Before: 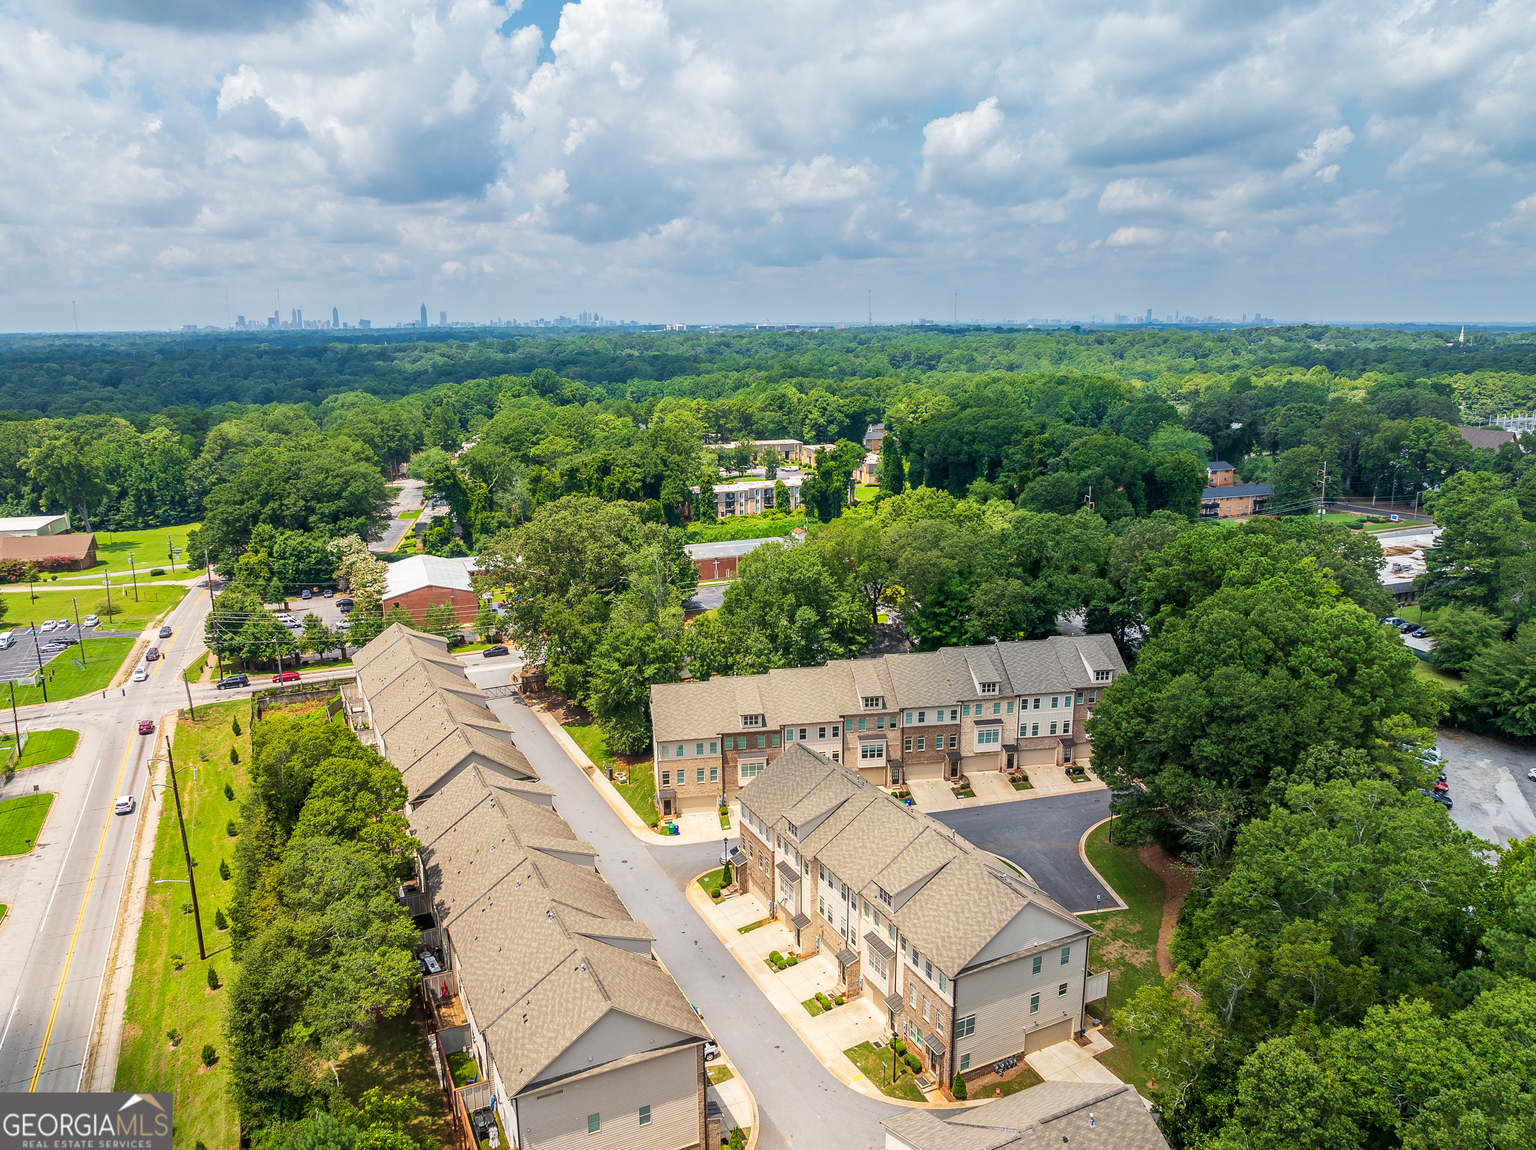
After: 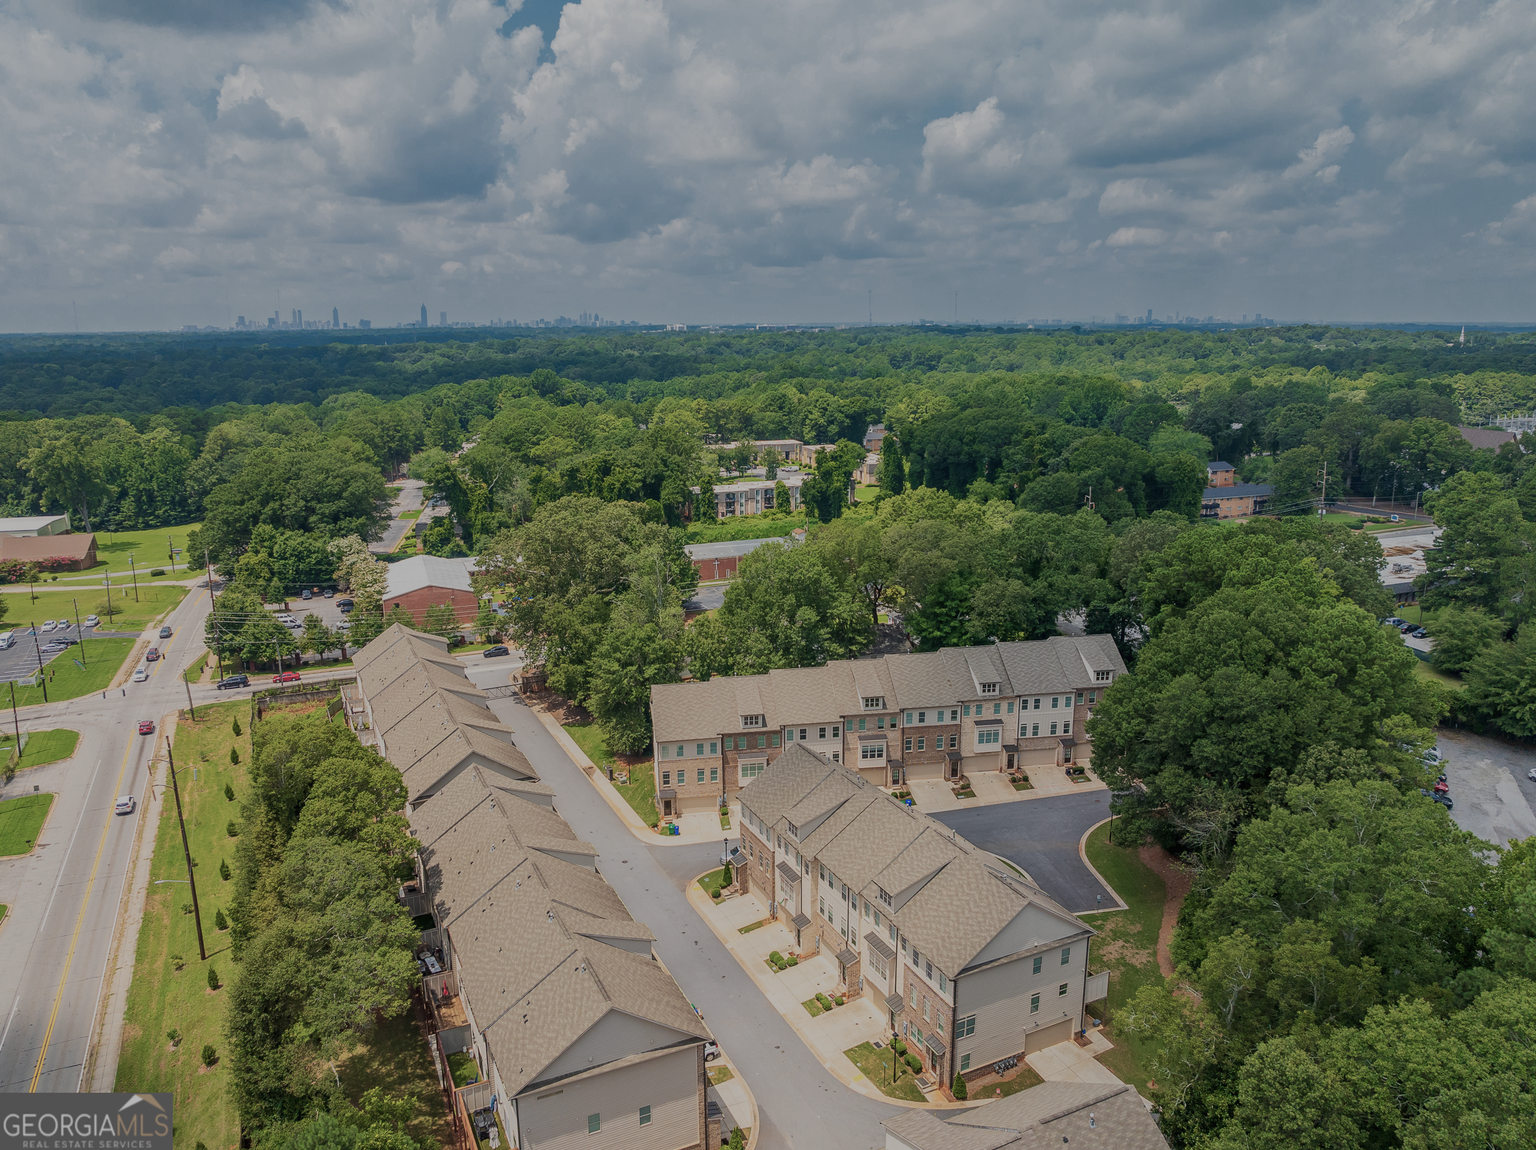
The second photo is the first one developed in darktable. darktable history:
exposure: black level correction 0, exposure -0.721 EV
color zones: curves: ch0 [(0.25, 0.5) (0.636, 0.25) (0.75, 0.5)]
color balance rgb: perceptual saturation grading › global saturation -27.94%, hue shift -2.27°, contrast -21.26%
